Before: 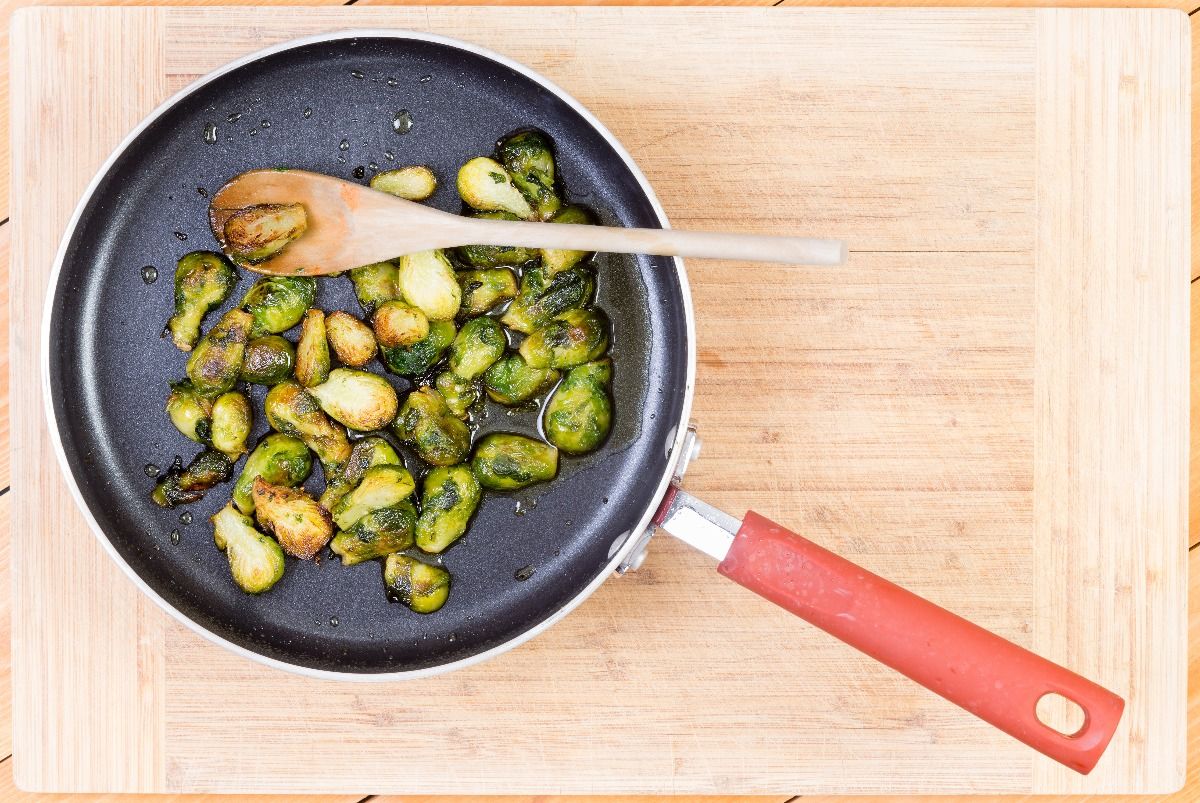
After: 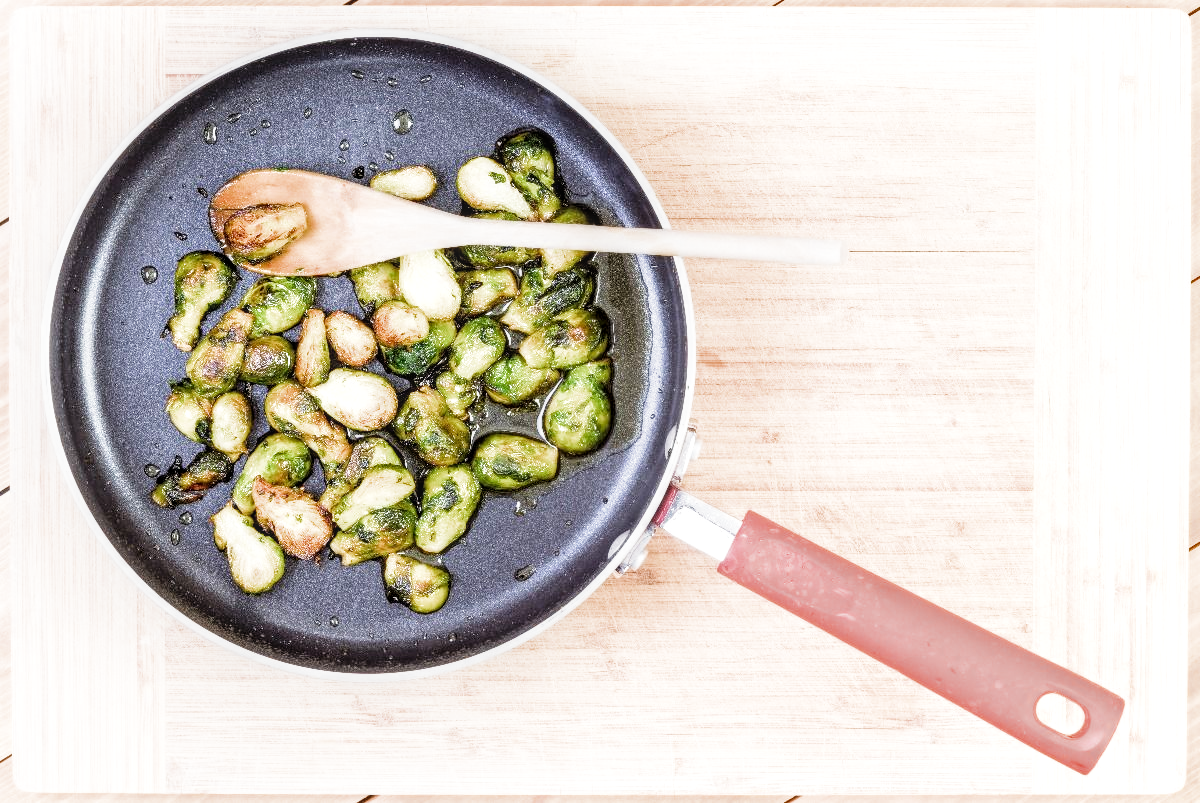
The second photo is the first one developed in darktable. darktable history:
filmic rgb: middle gray luminance 9.23%, black relative exposure -10.55 EV, white relative exposure 3.45 EV, threshold 6 EV, target black luminance 0%, hardness 5.98, latitude 59.69%, contrast 1.087, highlights saturation mix 5%, shadows ↔ highlights balance 29.23%, add noise in highlights 0, color science v3 (2019), use custom middle-gray values true, iterations of high-quality reconstruction 0, contrast in highlights soft, enable highlight reconstruction true
local contrast: on, module defaults
